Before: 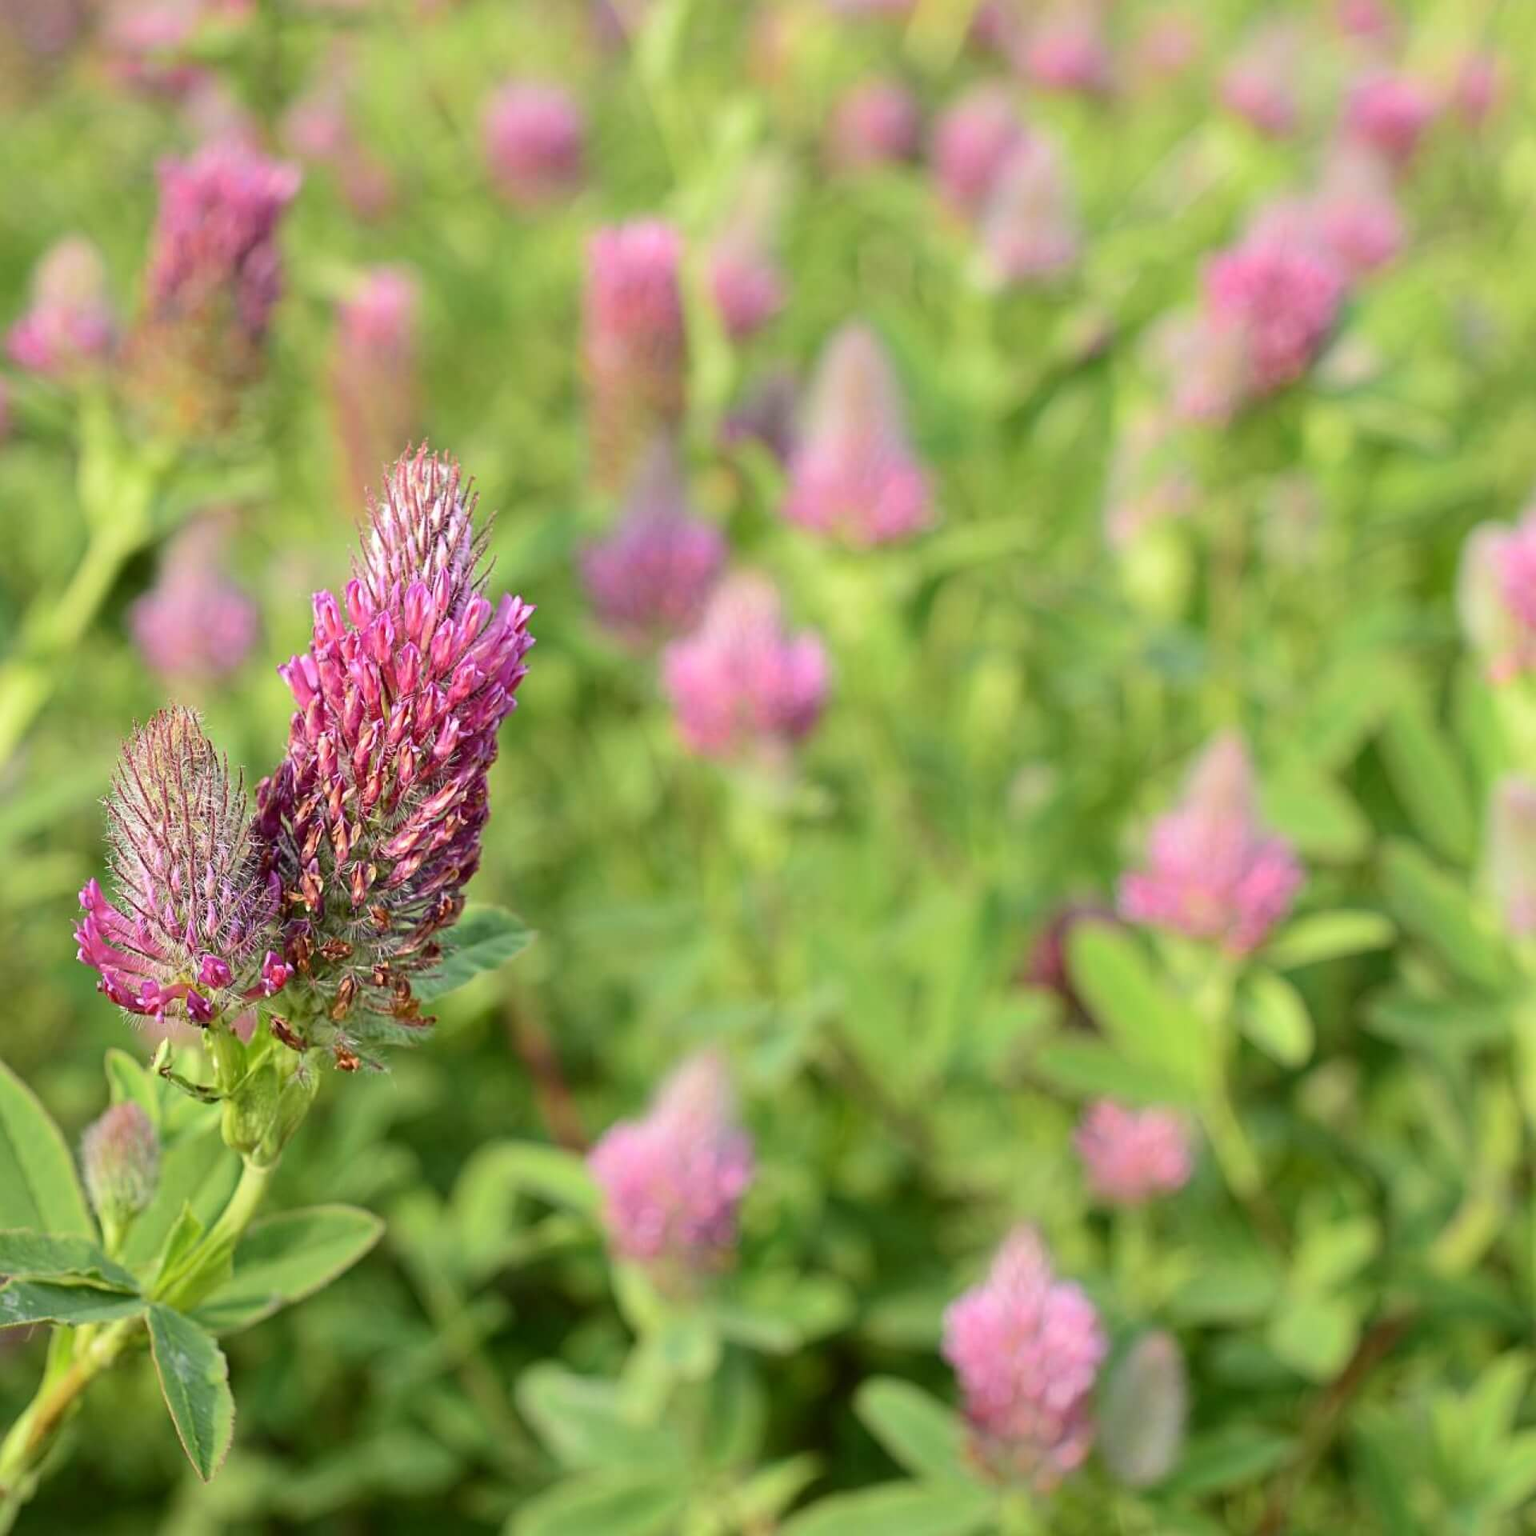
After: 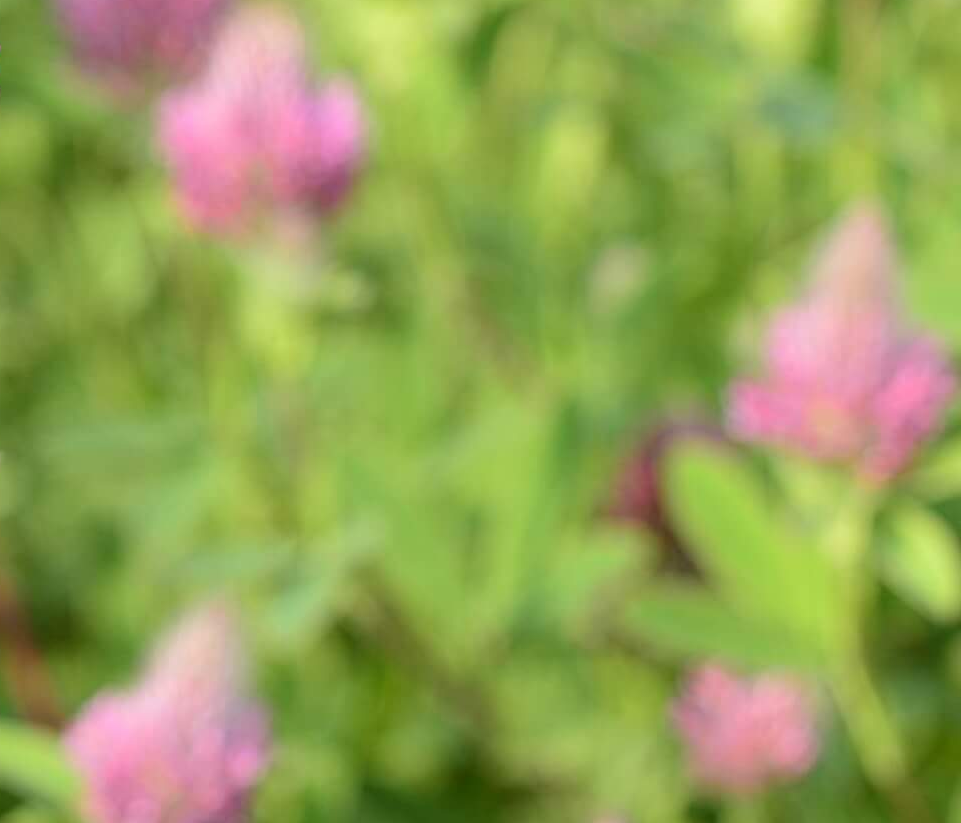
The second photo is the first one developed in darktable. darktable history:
crop: left 34.968%, top 37.051%, right 14.964%, bottom 20.05%
